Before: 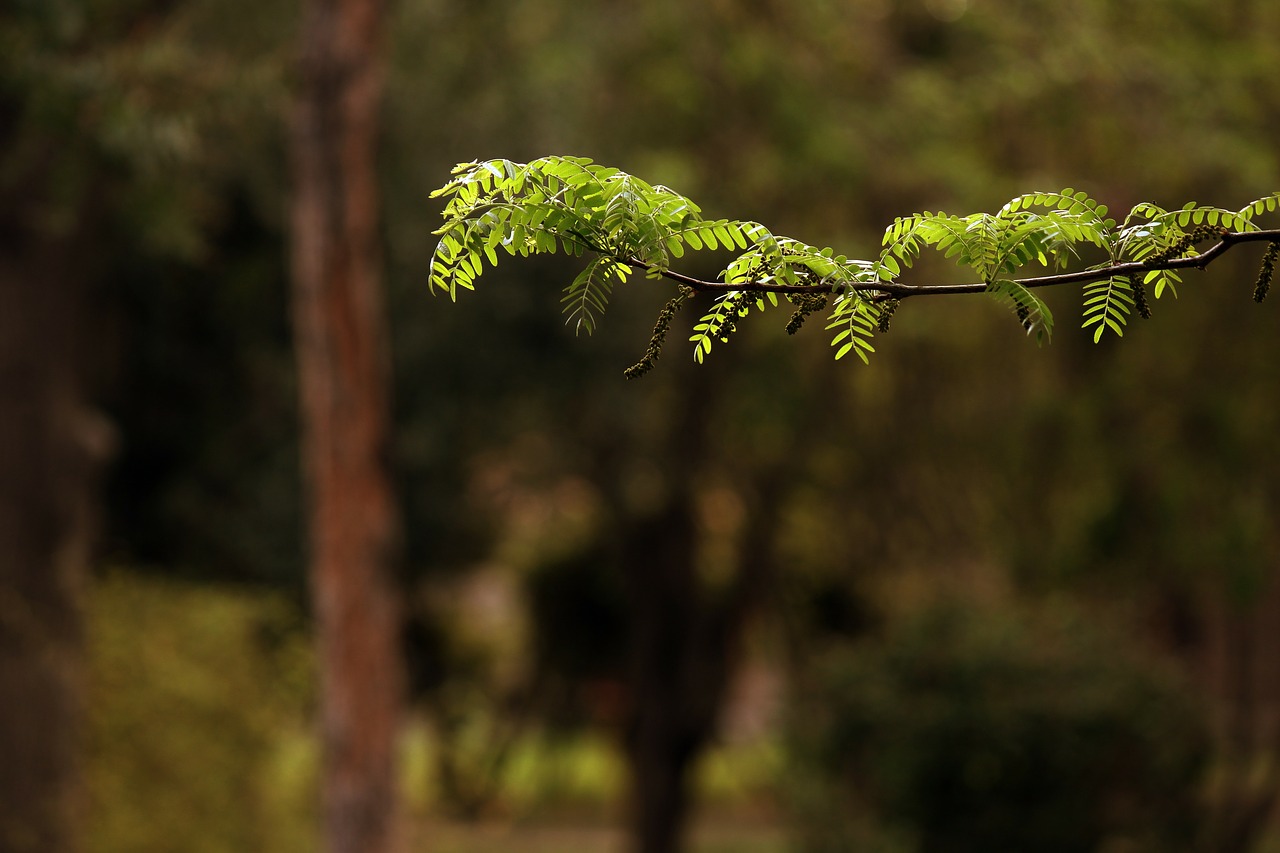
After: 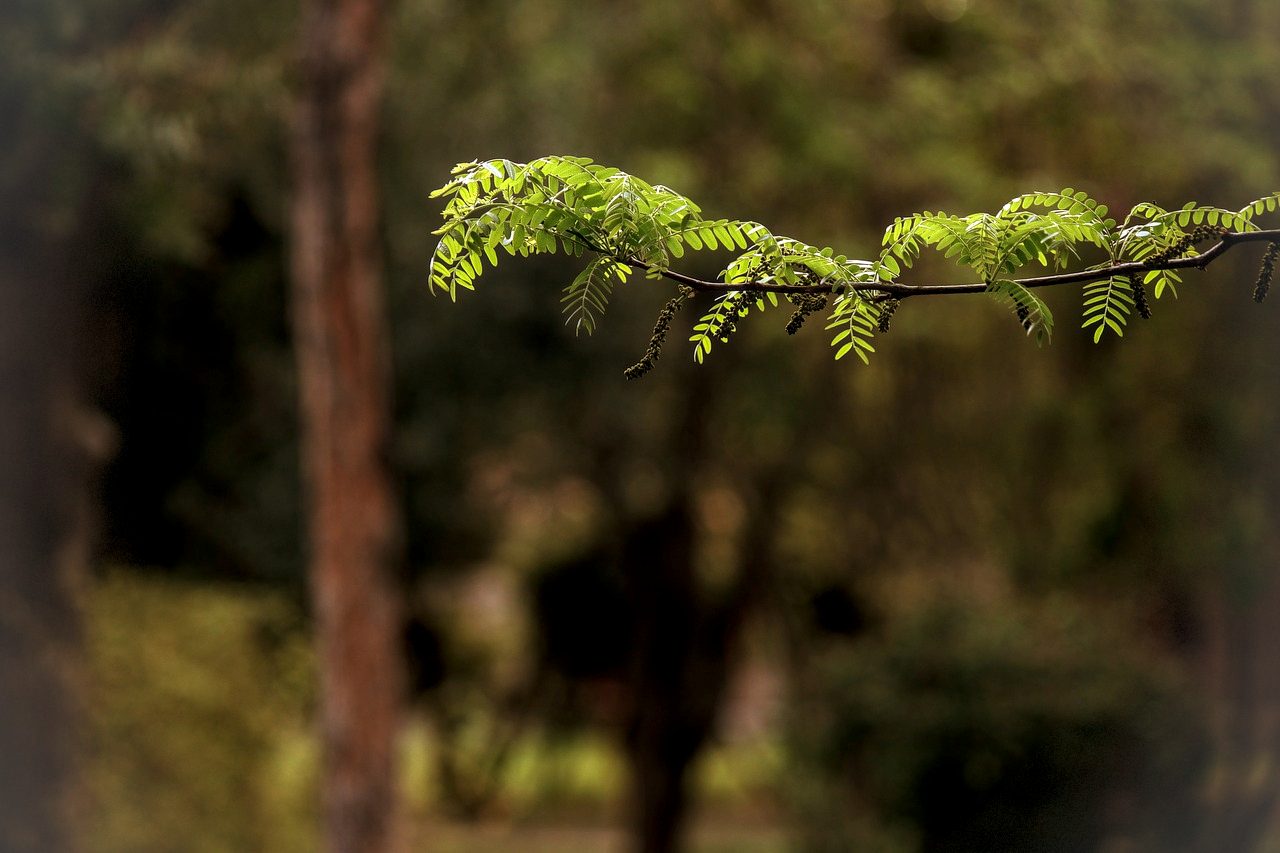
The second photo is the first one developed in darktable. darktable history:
local contrast: detail 130%
vignetting: brightness 0.041, saturation -0.001, dithering 8-bit output
